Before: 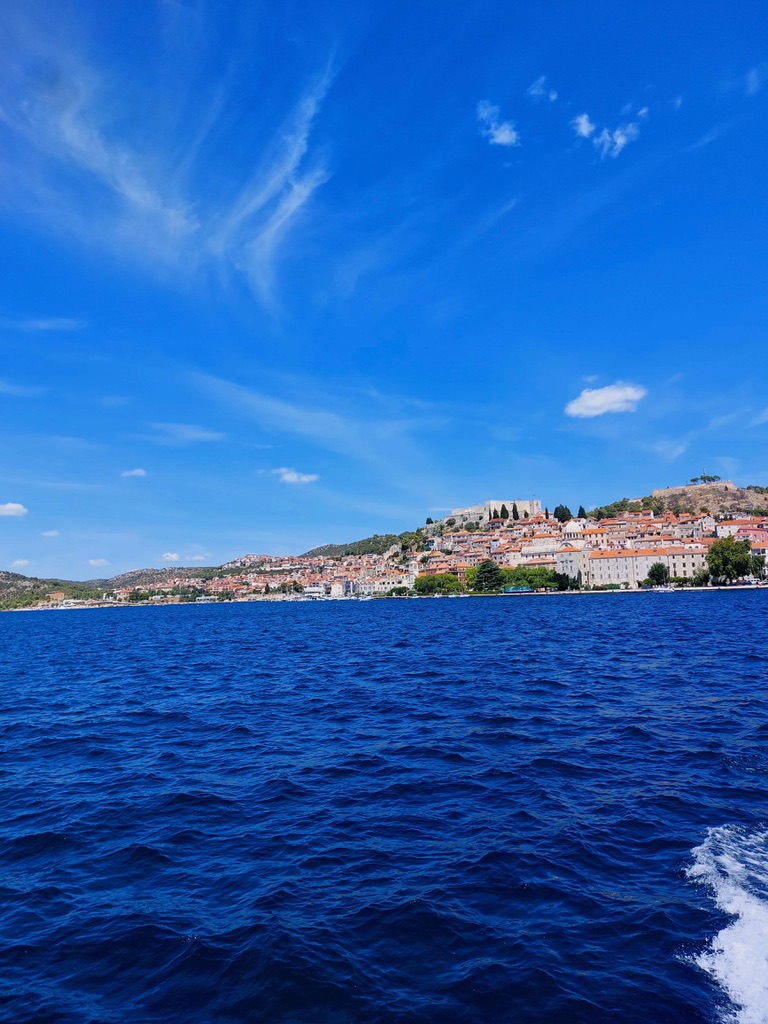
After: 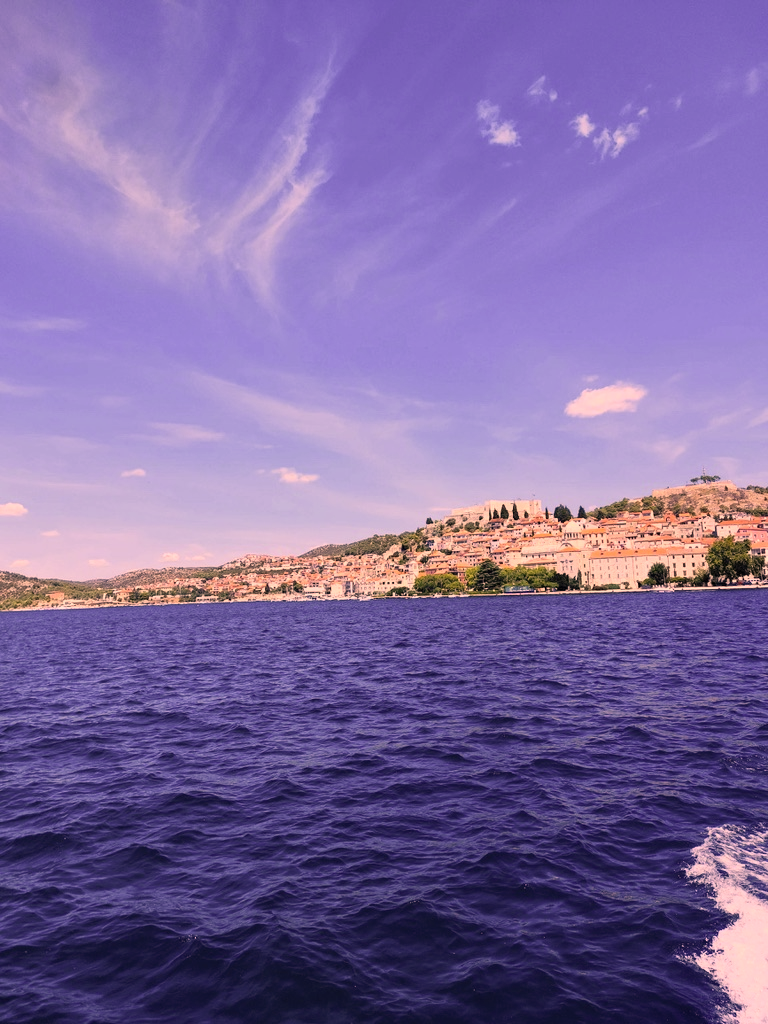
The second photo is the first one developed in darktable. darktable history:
contrast brightness saturation: contrast 0.196, brightness 0.158, saturation 0.222
color correction: highlights a* 39.89, highlights b* 39.78, saturation 0.685
